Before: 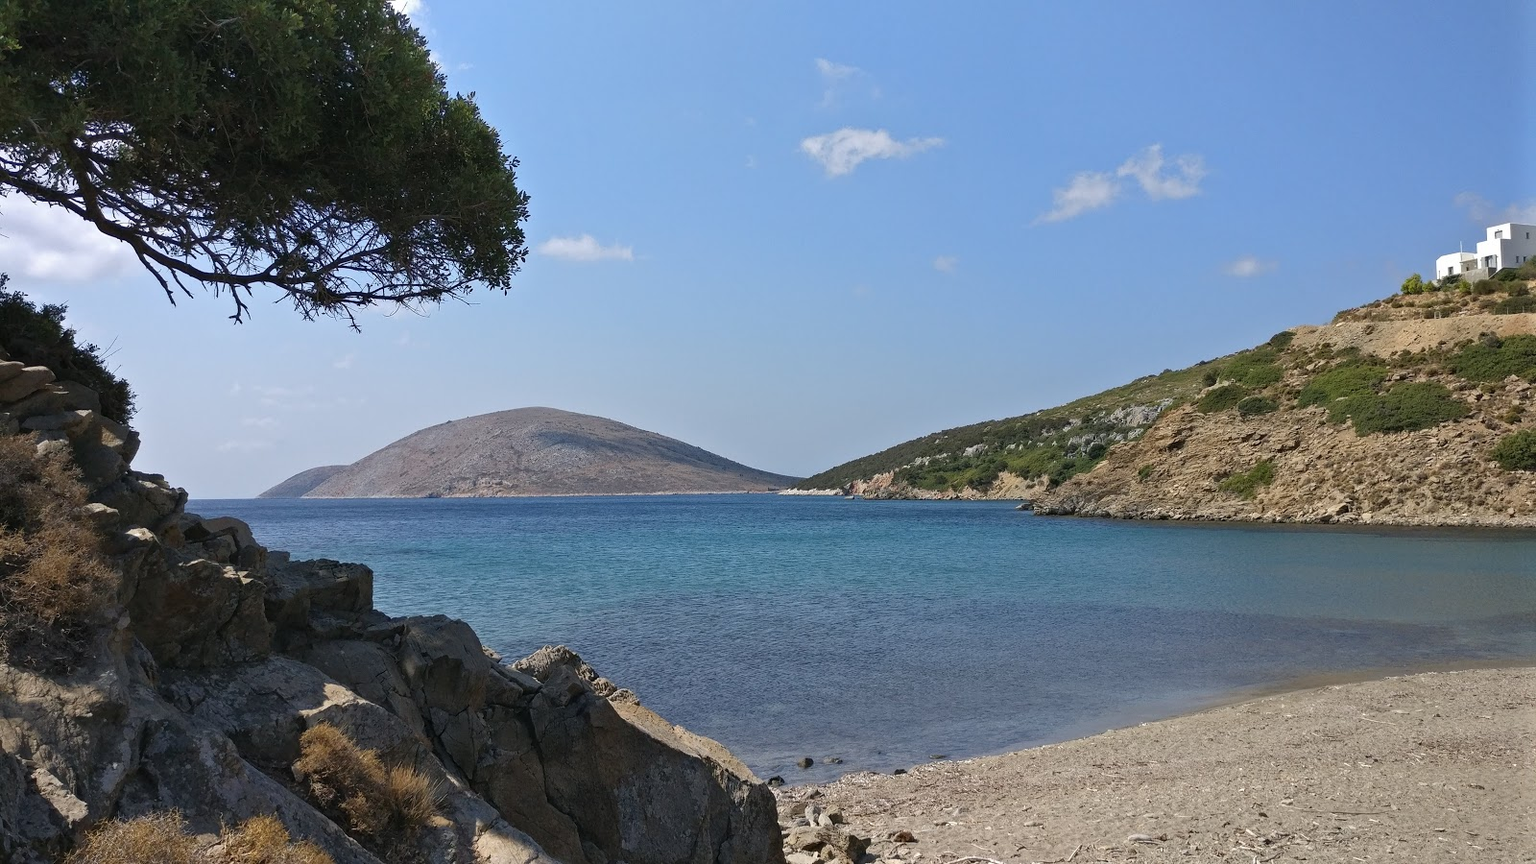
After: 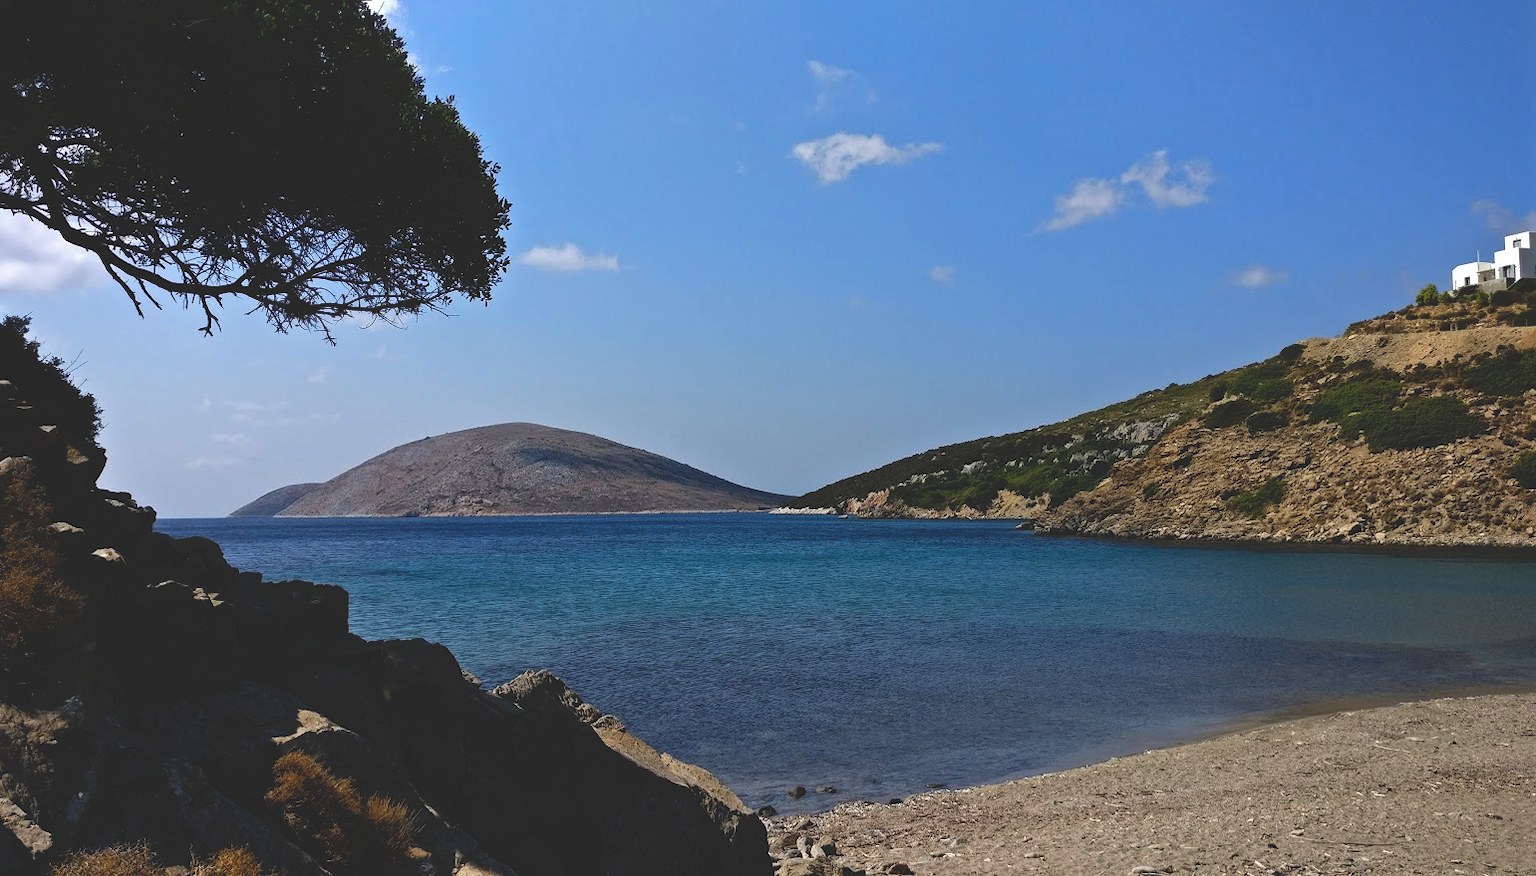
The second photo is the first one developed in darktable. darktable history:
base curve: curves: ch0 [(0, 0.02) (0.083, 0.036) (1, 1)], preserve colors none
crop and rotate: left 2.536%, right 1.107%, bottom 2.246%
